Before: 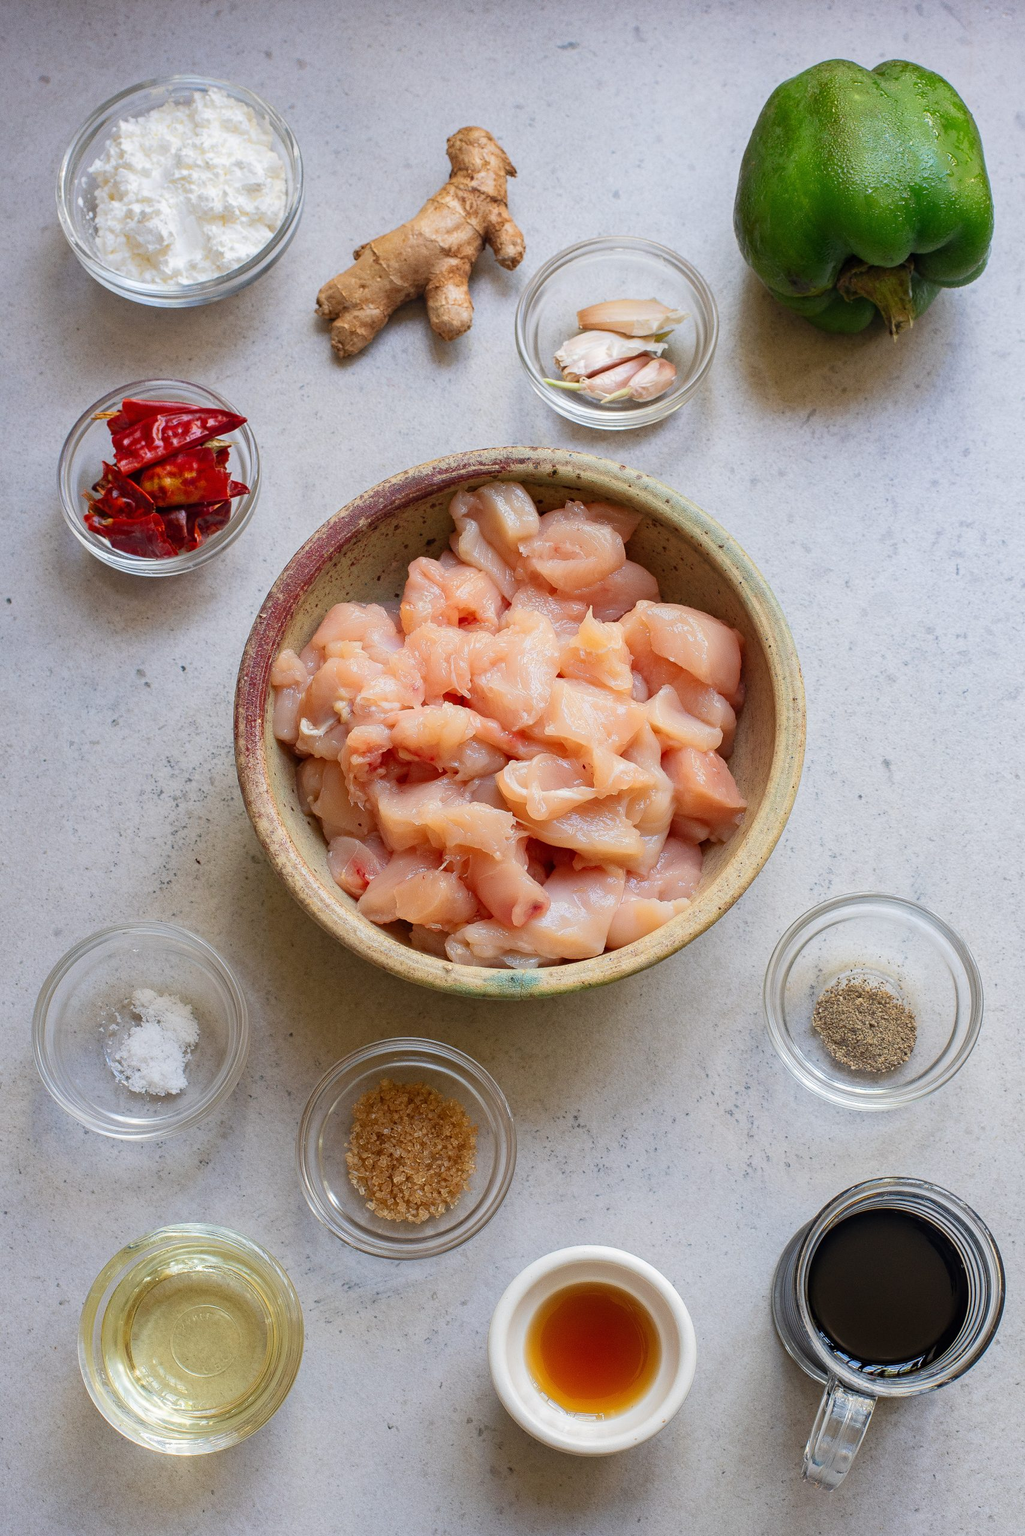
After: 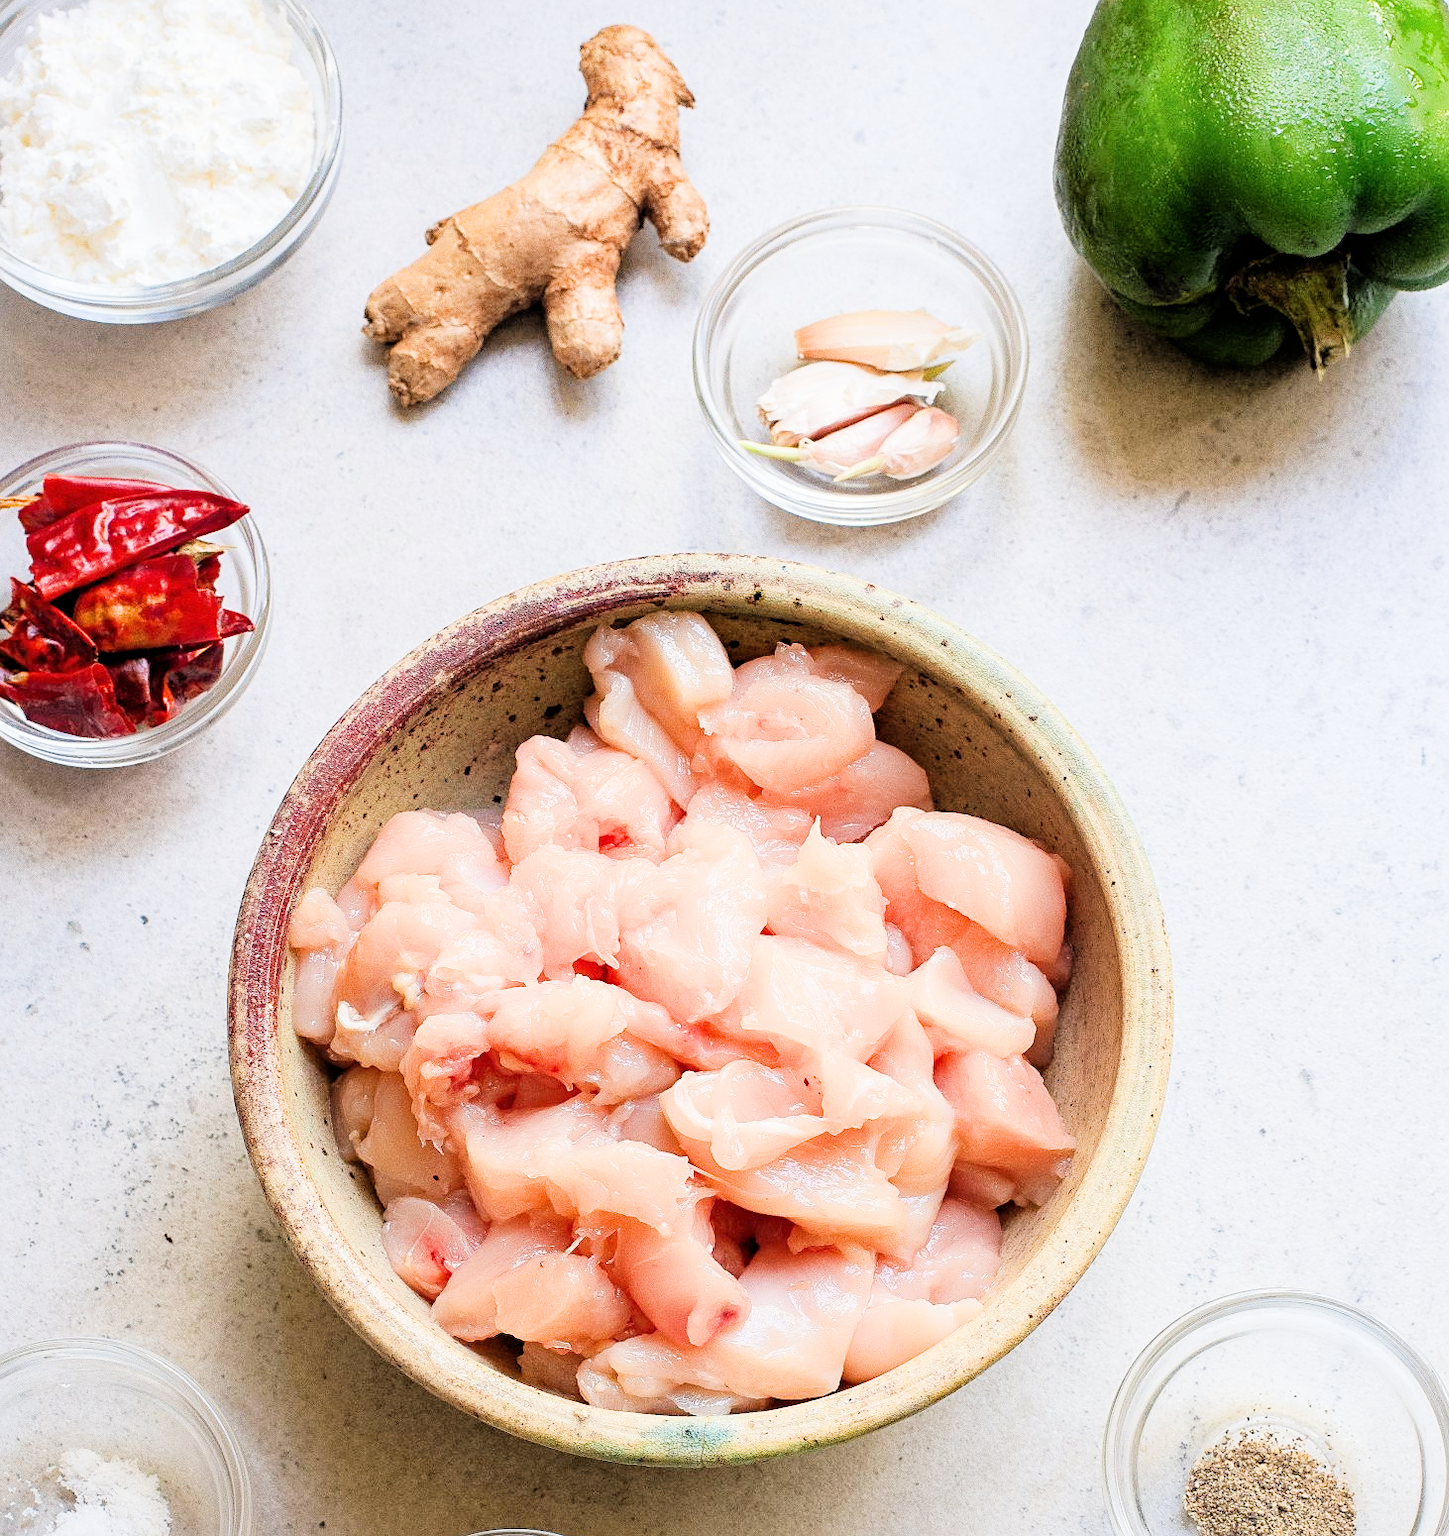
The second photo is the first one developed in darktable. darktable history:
exposure: black level correction 0, exposure 0.499 EV, compensate highlight preservation false
sharpen: amount 0.203
filmic rgb: black relative exposure -5.08 EV, white relative exposure 3.97 EV, threshold 2.96 EV, hardness 2.89, contrast 1.296, highlights saturation mix -30.55%, enable highlight reconstruction true
tone equalizer: -8 EV -0.711 EV, -7 EV -0.71 EV, -6 EV -0.632 EV, -5 EV -0.366 EV, -3 EV 0.386 EV, -2 EV 0.6 EV, -1 EV 0.676 EV, +0 EV 0.751 EV
crop and rotate: left 9.373%, top 7.296%, right 4.978%, bottom 32.145%
